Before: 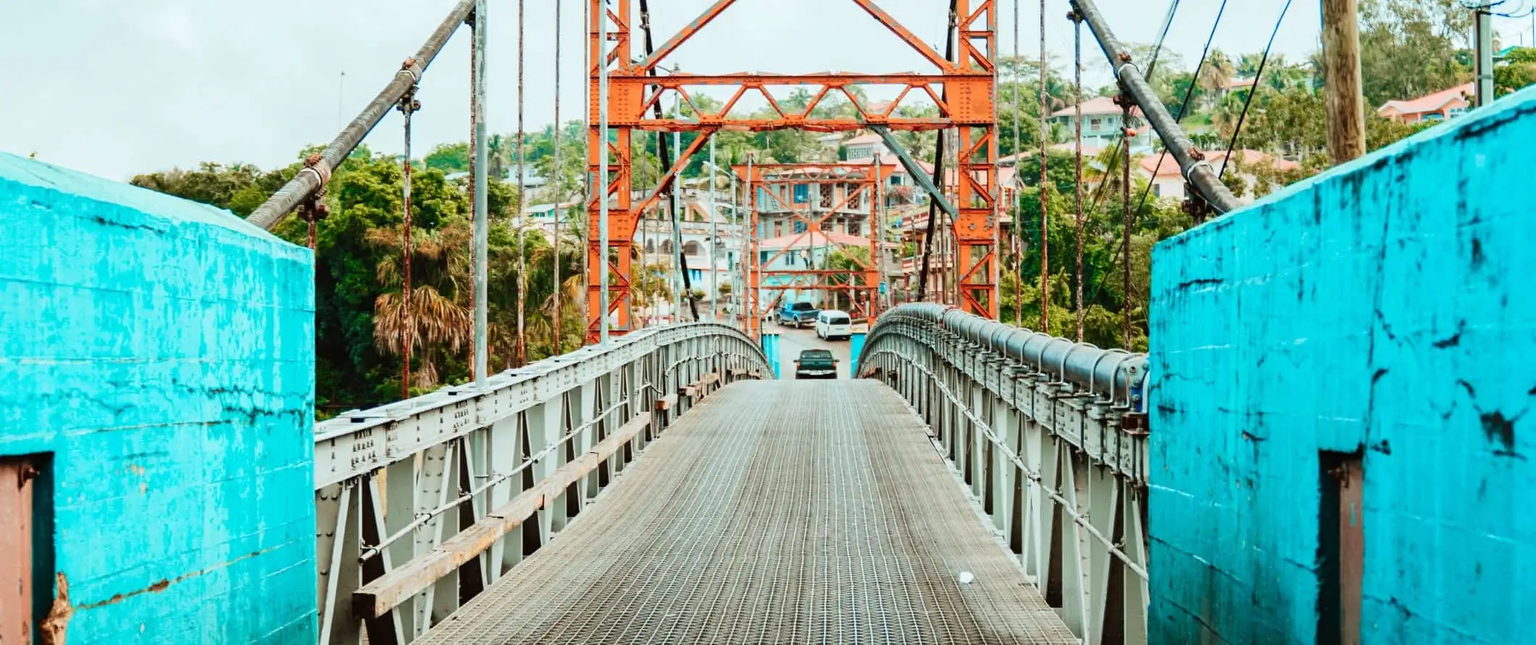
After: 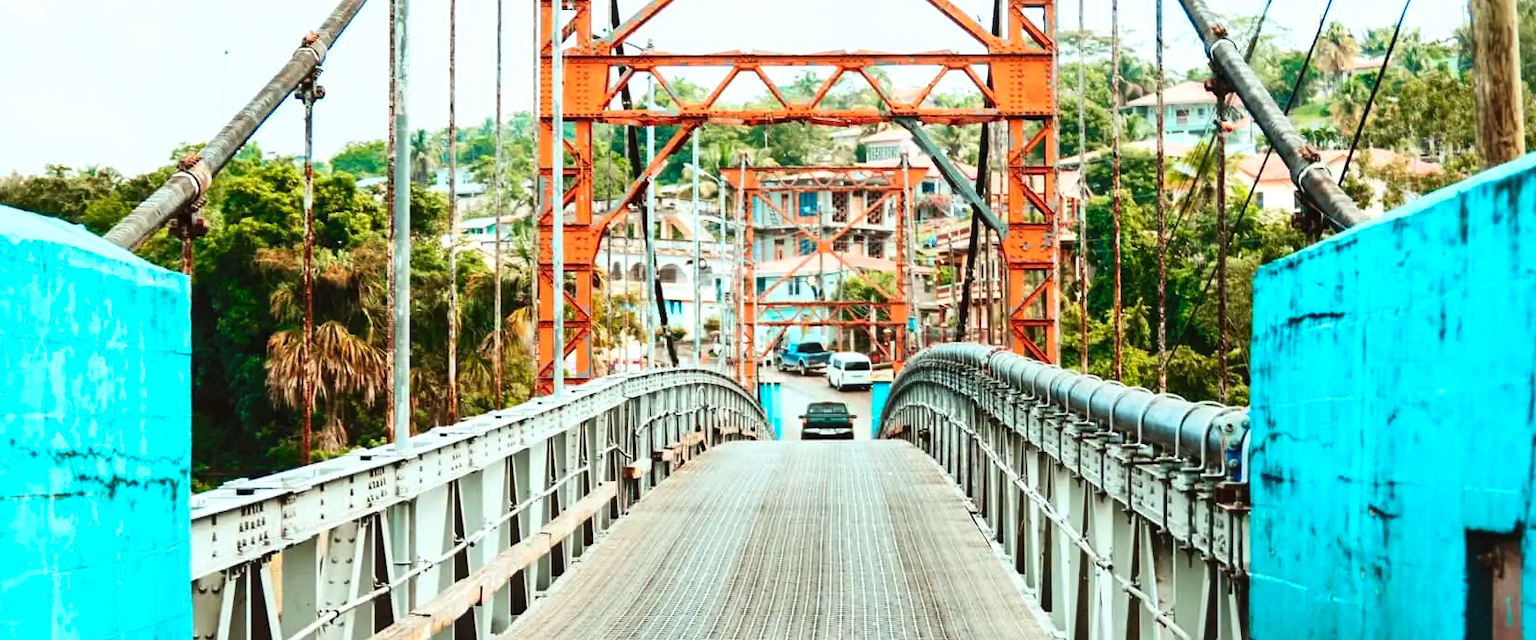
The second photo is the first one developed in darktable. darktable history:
crop and rotate: left 10.737%, top 5.133%, right 10.456%, bottom 16.577%
contrast brightness saturation: contrast 0.099, brightness 0.033, saturation 0.091
color balance rgb: perceptual saturation grading › global saturation 2.456%, perceptual brilliance grading › highlights 10.637%, perceptual brilliance grading › shadows -11.44%
shadows and highlights: shadows 61.56, white point adjustment 0.535, highlights -34.64, compress 83.63%
